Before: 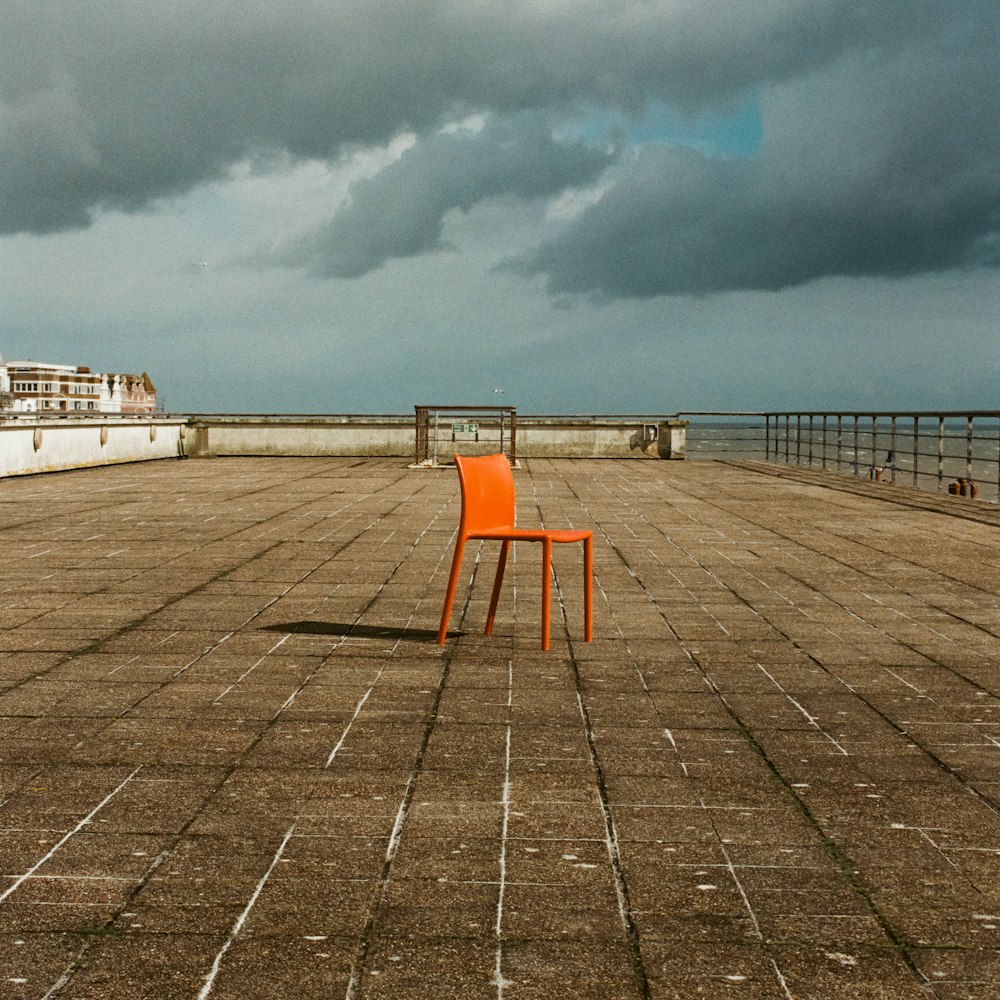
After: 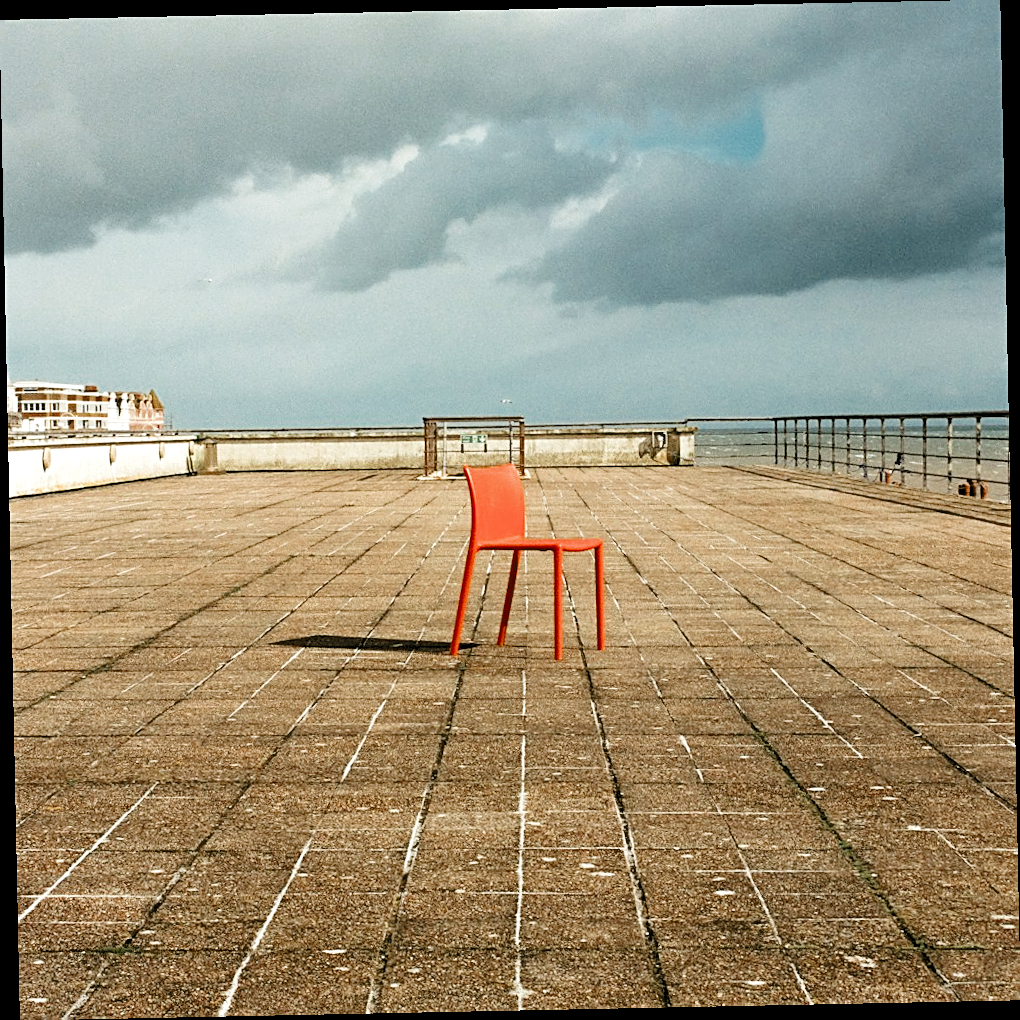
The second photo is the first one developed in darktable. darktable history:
rotate and perspective: rotation -1.17°, automatic cropping off
levels: levels [0.008, 0.318, 0.836]
filmic rgb: middle gray luminance 21.73%, black relative exposure -14 EV, white relative exposure 2.96 EV, threshold 6 EV, target black luminance 0%, hardness 8.81, latitude 59.69%, contrast 1.208, highlights saturation mix 5%, shadows ↔ highlights balance 41.6%, add noise in highlights 0, color science v3 (2019), use custom middle-gray values true, iterations of high-quality reconstruction 0, contrast in highlights soft, enable highlight reconstruction true
sharpen: on, module defaults
color zones: curves: ch0 [(0, 0.5) (0.125, 0.4) (0.25, 0.5) (0.375, 0.4) (0.5, 0.4) (0.625, 0.35) (0.75, 0.35) (0.875, 0.5)]; ch1 [(0, 0.35) (0.125, 0.45) (0.25, 0.35) (0.375, 0.35) (0.5, 0.35) (0.625, 0.35) (0.75, 0.45) (0.875, 0.35)]; ch2 [(0, 0.6) (0.125, 0.5) (0.25, 0.5) (0.375, 0.6) (0.5, 0.6) (0.625, 0.5) (0.75, 0.5) (0.875, 0.5)]
